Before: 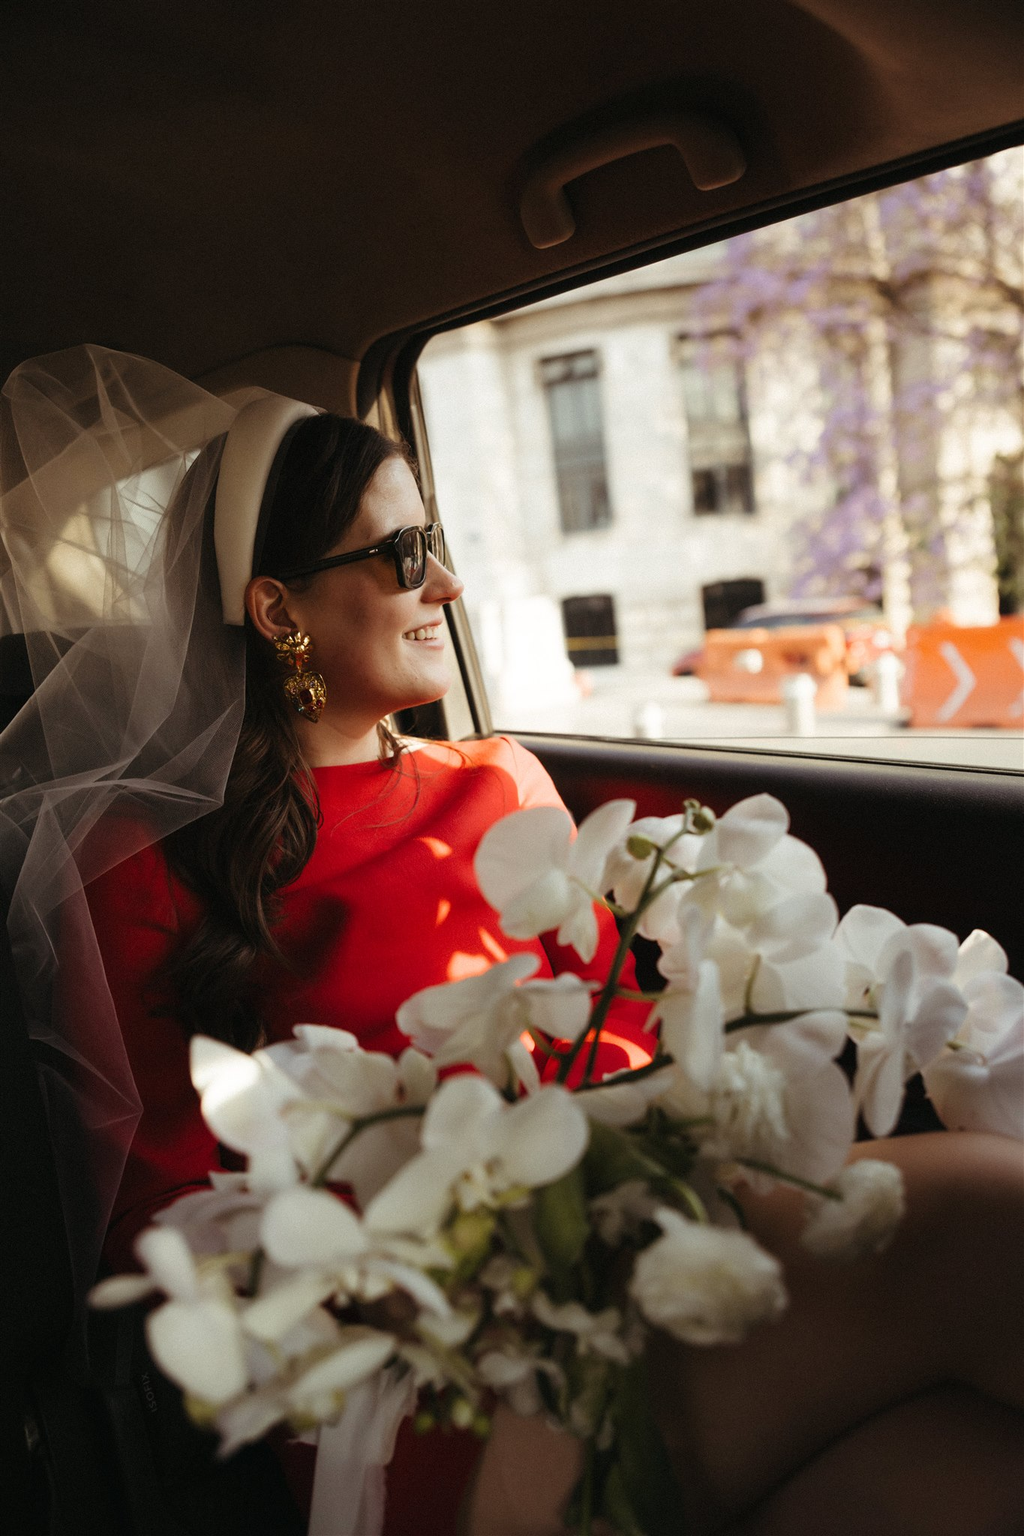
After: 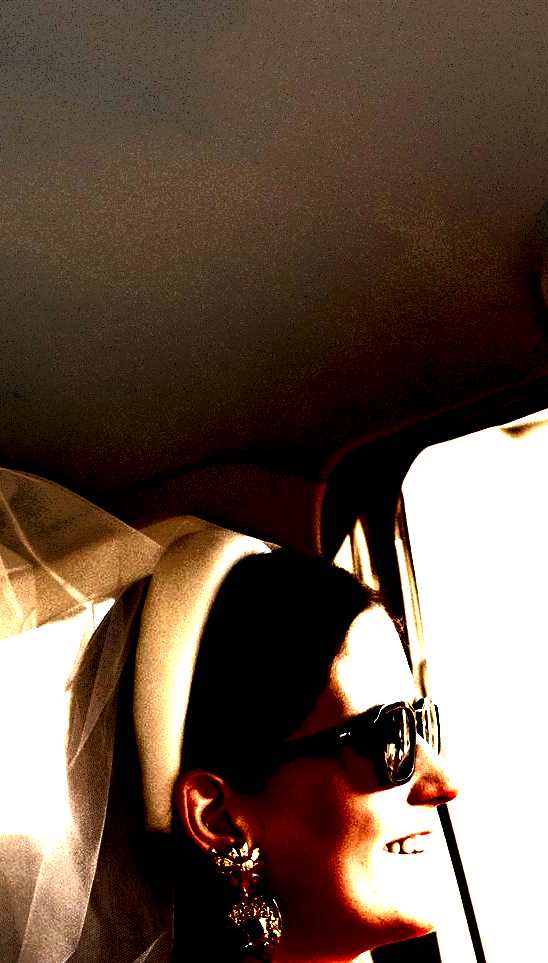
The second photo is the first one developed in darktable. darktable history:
tone equalizer: on, module defaults
crop and rotate: left 11.262%, top 0.048%, right 48.541%, bottom 52.915%
exposure: black level correction 0, exposure 1.969 EV, compensate exposure bias true, compensate highlight preservation false
local contrast: highlights 3%, shadows 218%, detail 164%, midtone range 0.008
